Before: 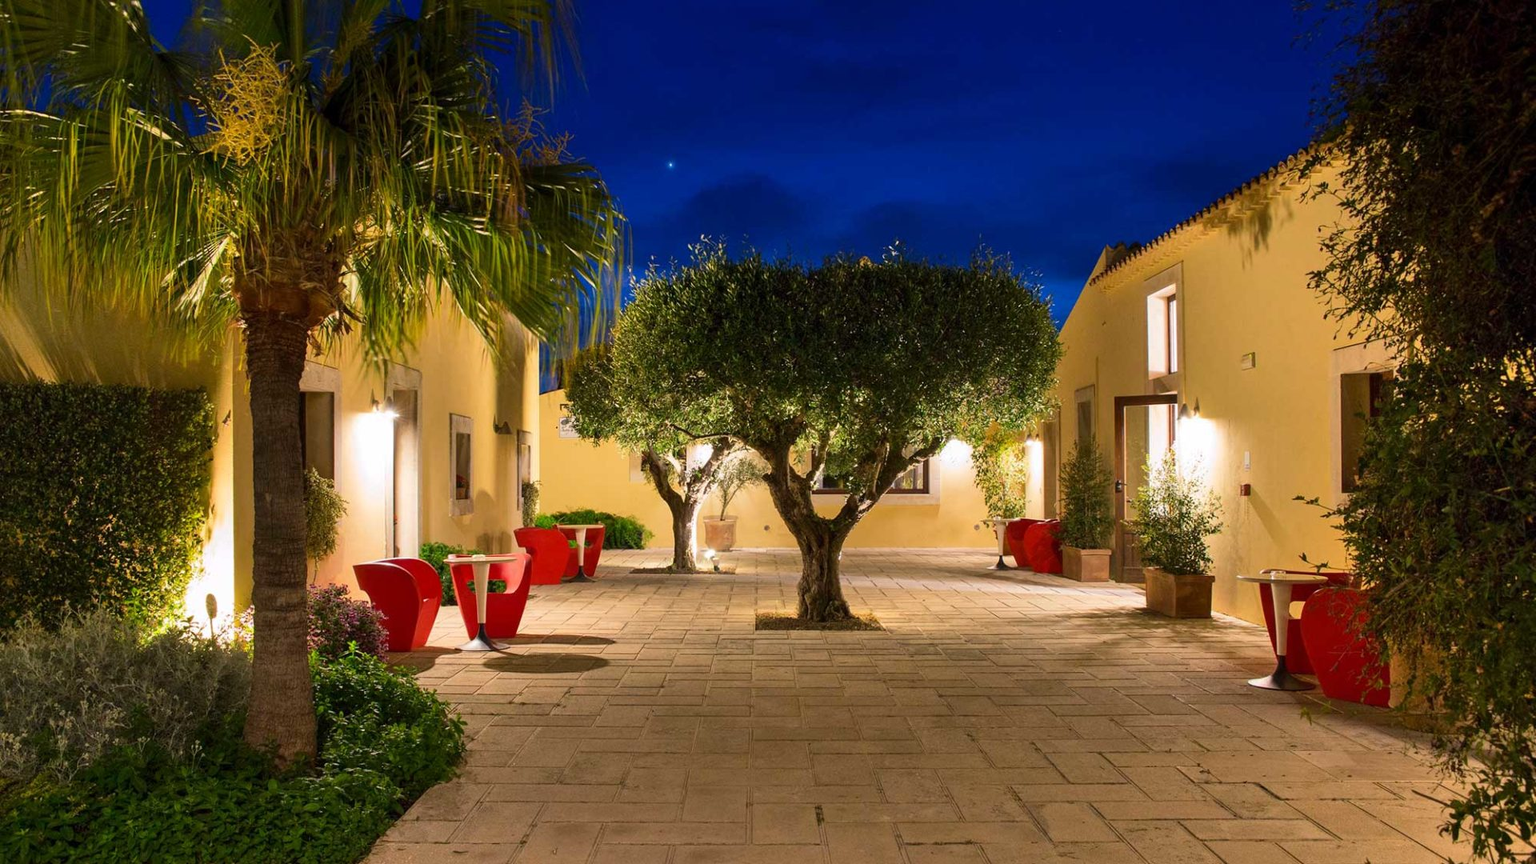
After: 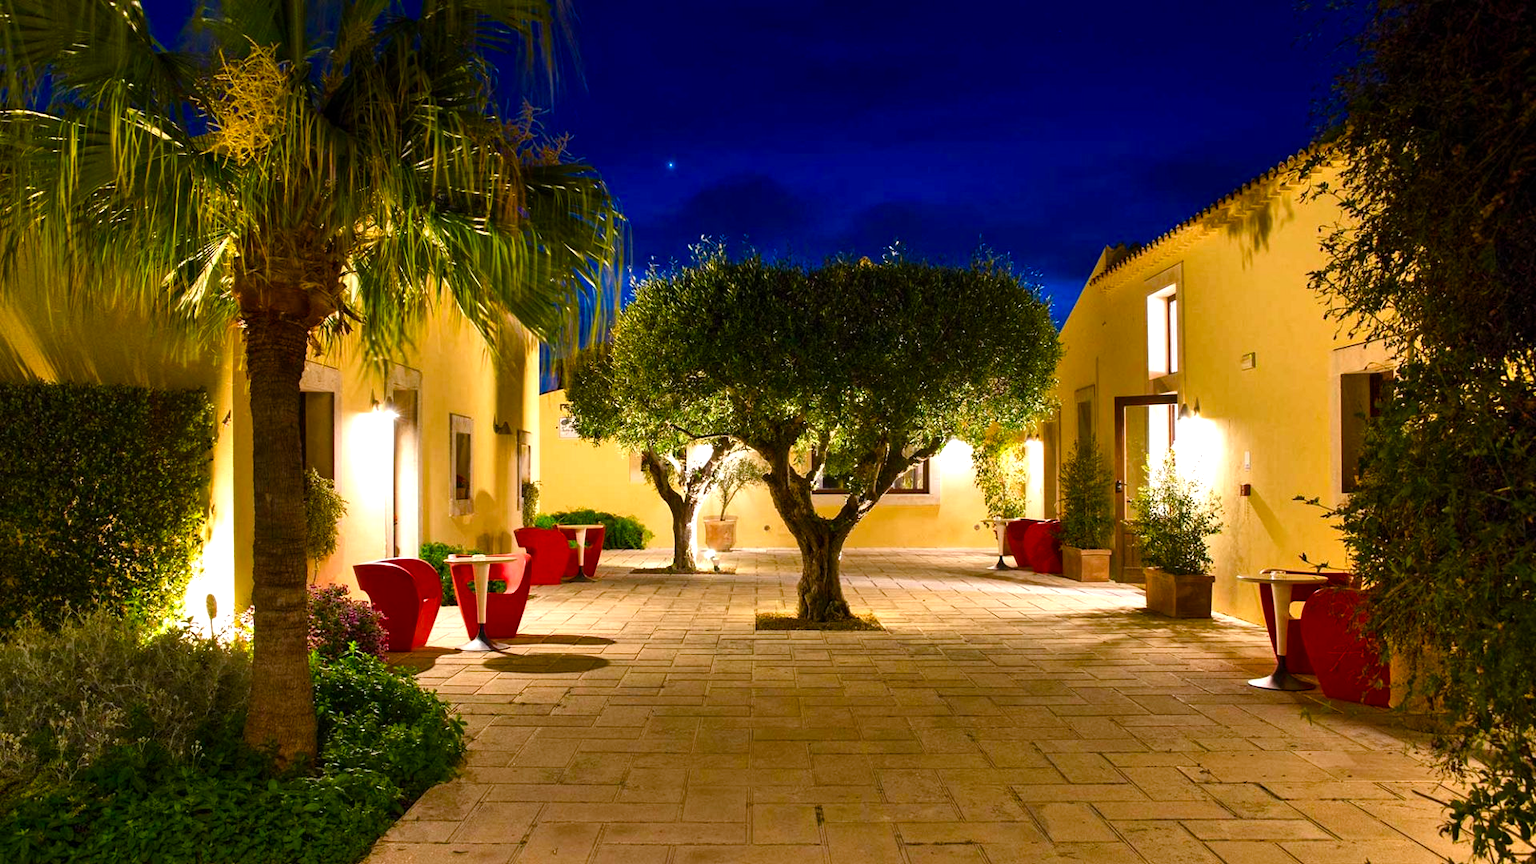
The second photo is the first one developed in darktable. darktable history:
color balance rgb: perceptual saturation grading › mid-tones 6.33%, perceptual saturation grading › shadows 72.44%, perceptual brilliance grading › highlights 11.59%, contrast 5.05%
